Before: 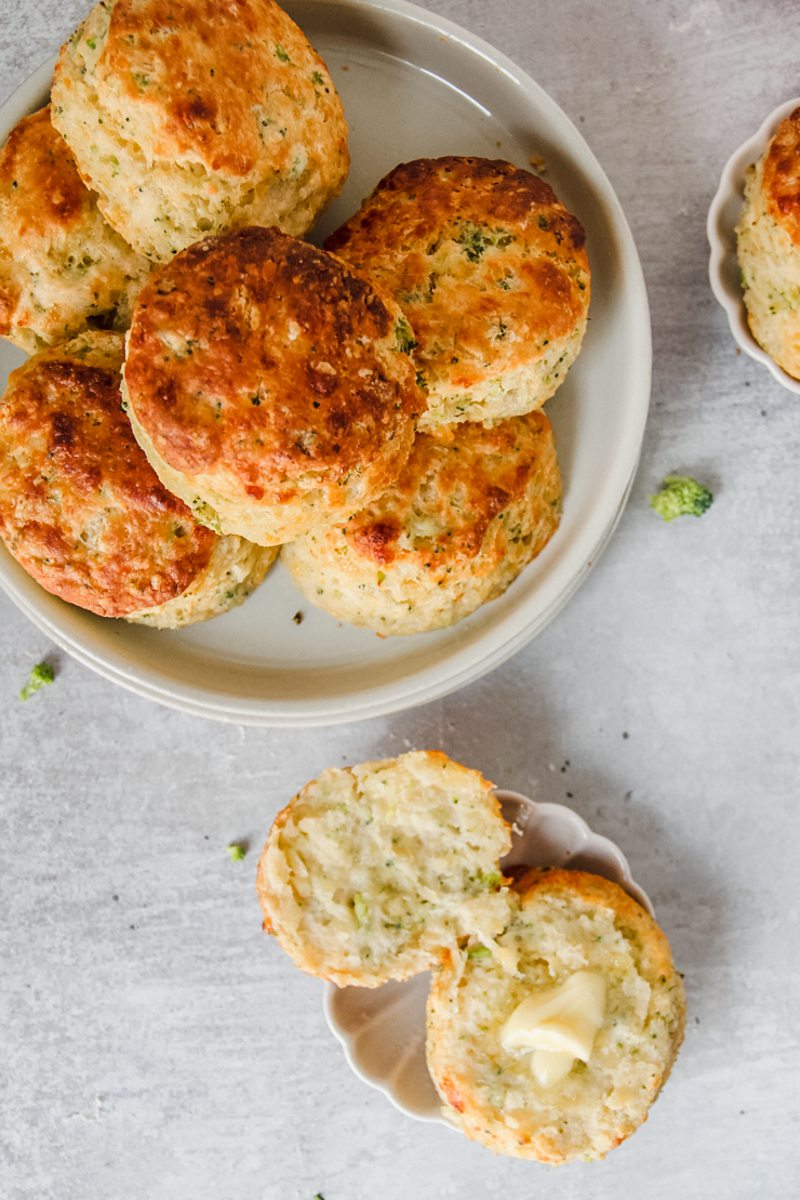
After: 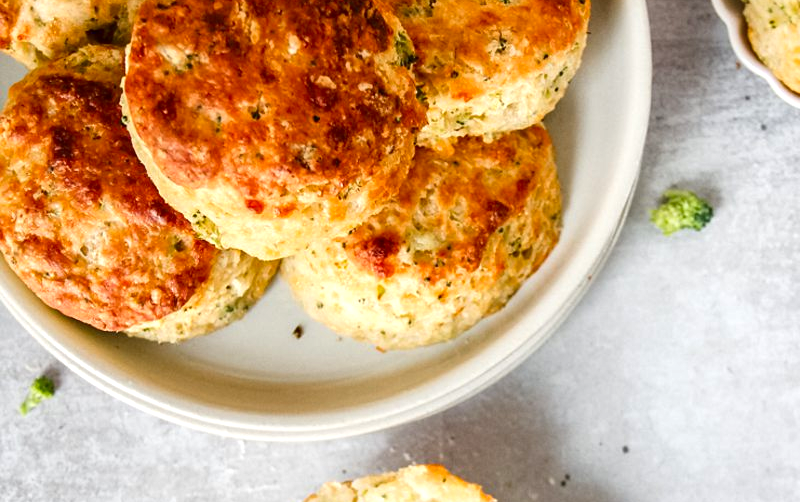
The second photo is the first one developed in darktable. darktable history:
exposure: black level correction 0, exposure 0.498 EV, compensate exposure bias true, compensate highlight preservation false
contrast brightness saturation: contrast 0.067, brightness -0.133, saturation 0.051
crop and rotate: top 23.87%, bottom 34.214%
